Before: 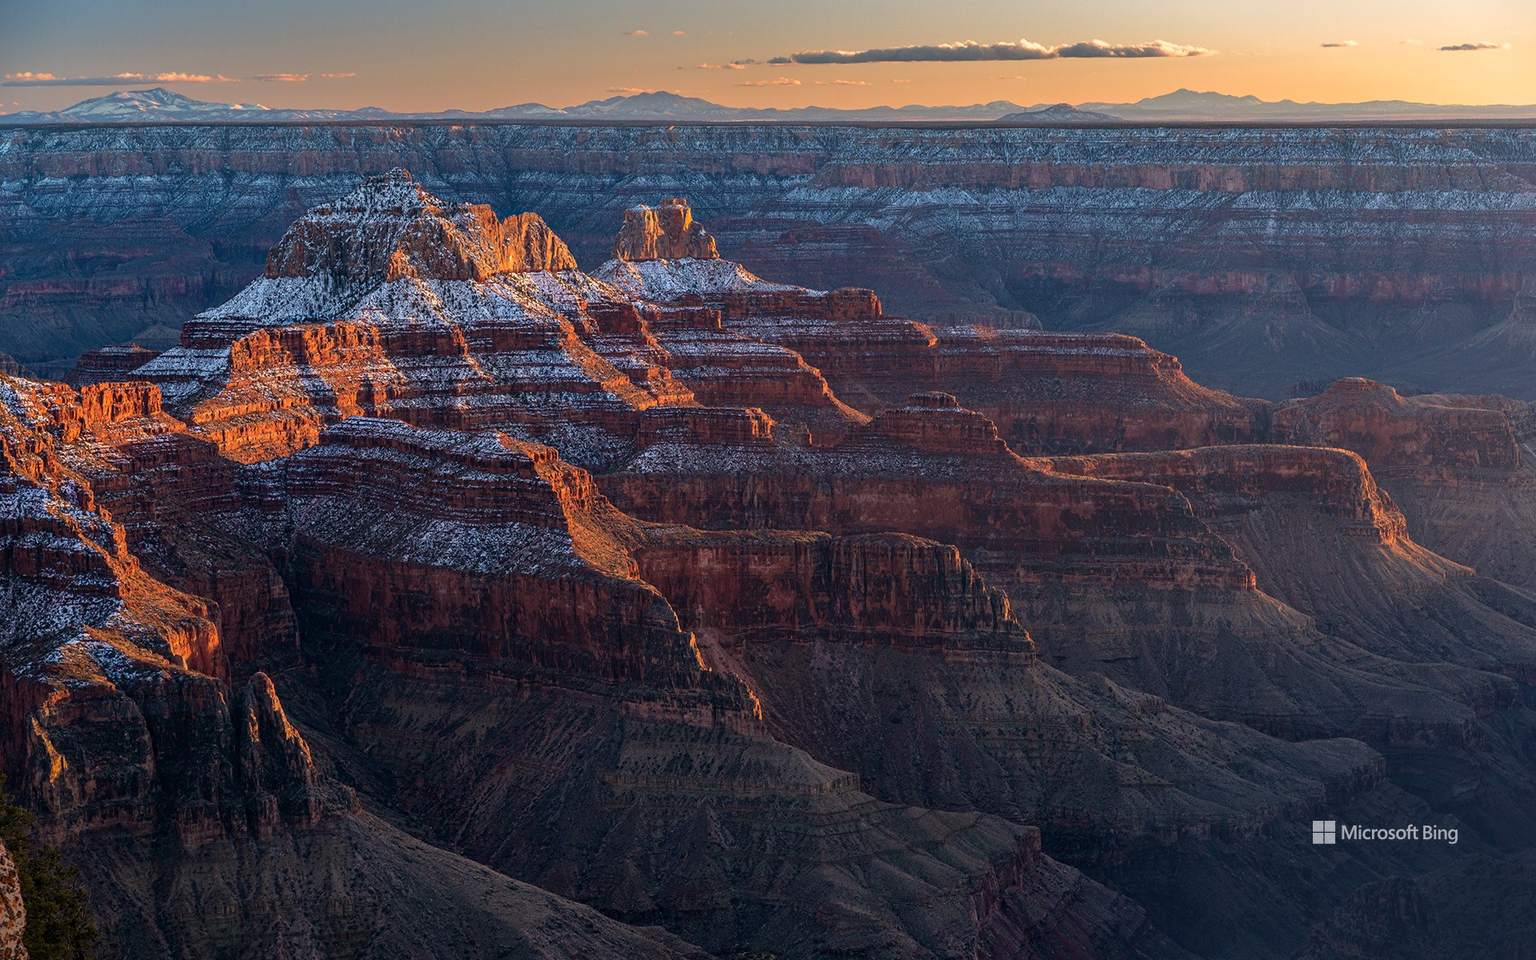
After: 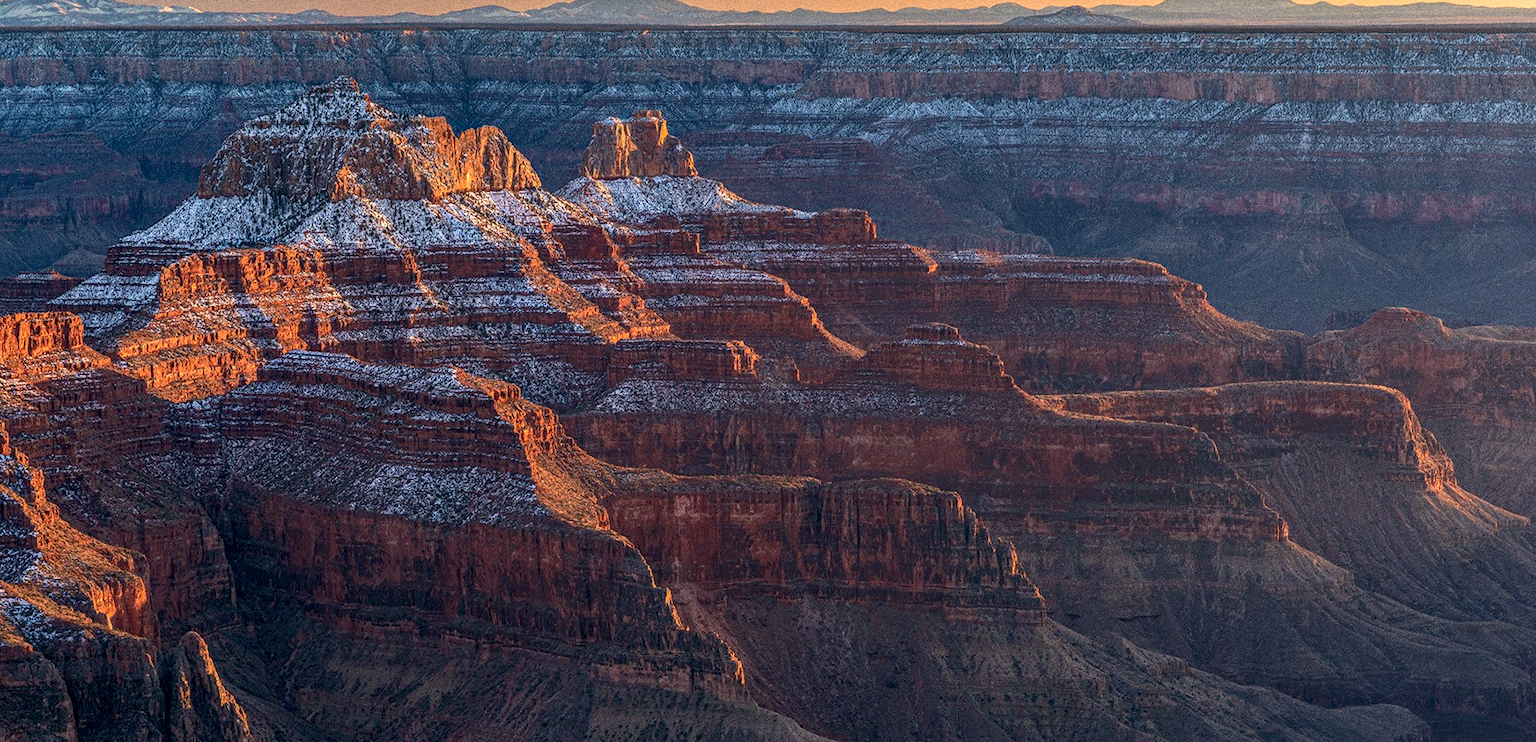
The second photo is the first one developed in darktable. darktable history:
rgb curve: curves: ch0 [(0, 0) (0.093, 0.159) (0.241, 0.265) (0.414, 0.42) (1, 1)], compensate middle gray true, preserve colors basic power
grain: coarseness 0.09 ISO, strength 40%
crop: left 5.596%, top 10.314%, right 3.534%, bottom 19.395%
local contrast: highlights 35%, detail 135%
